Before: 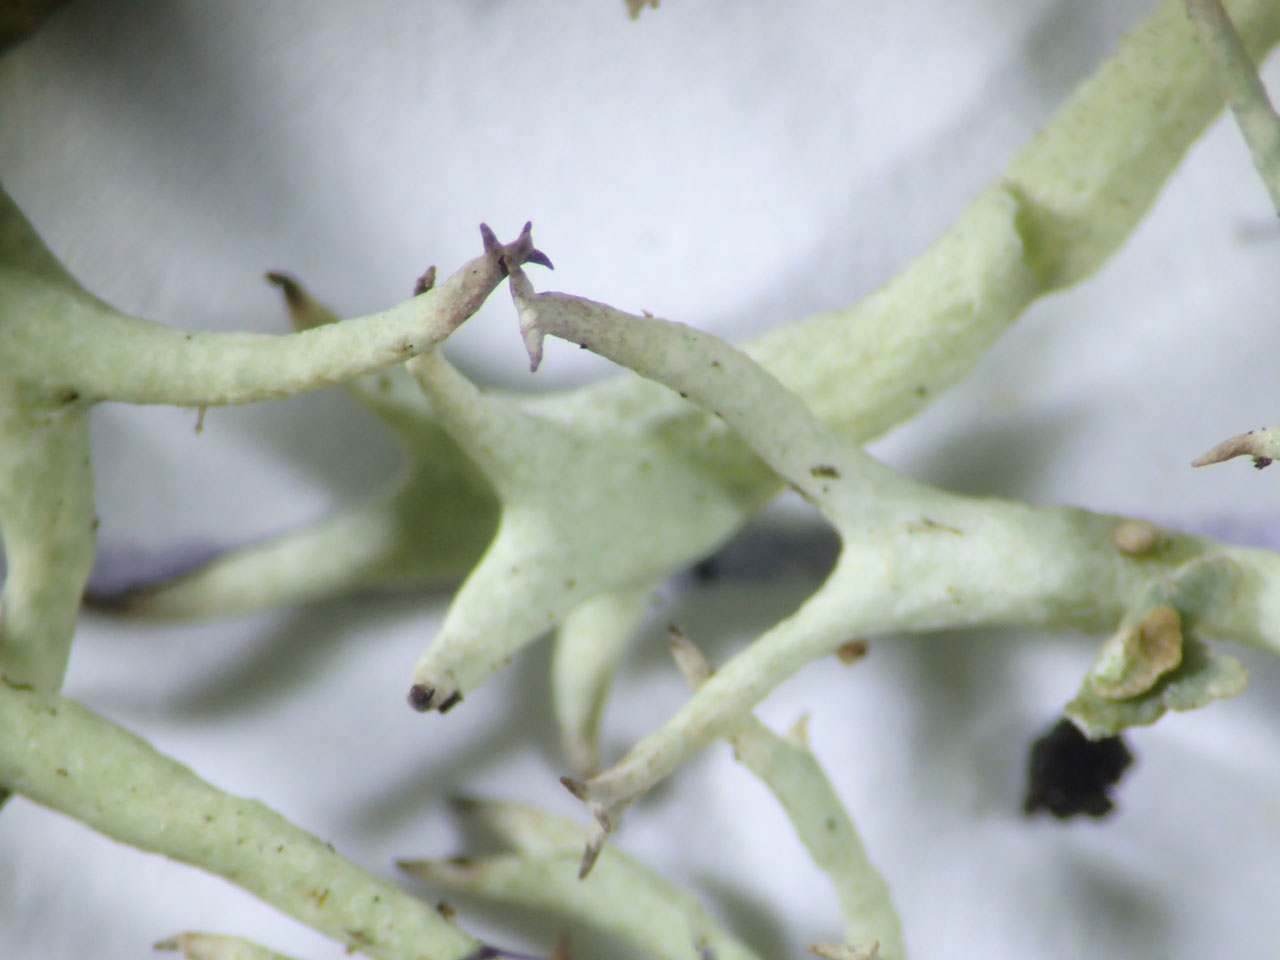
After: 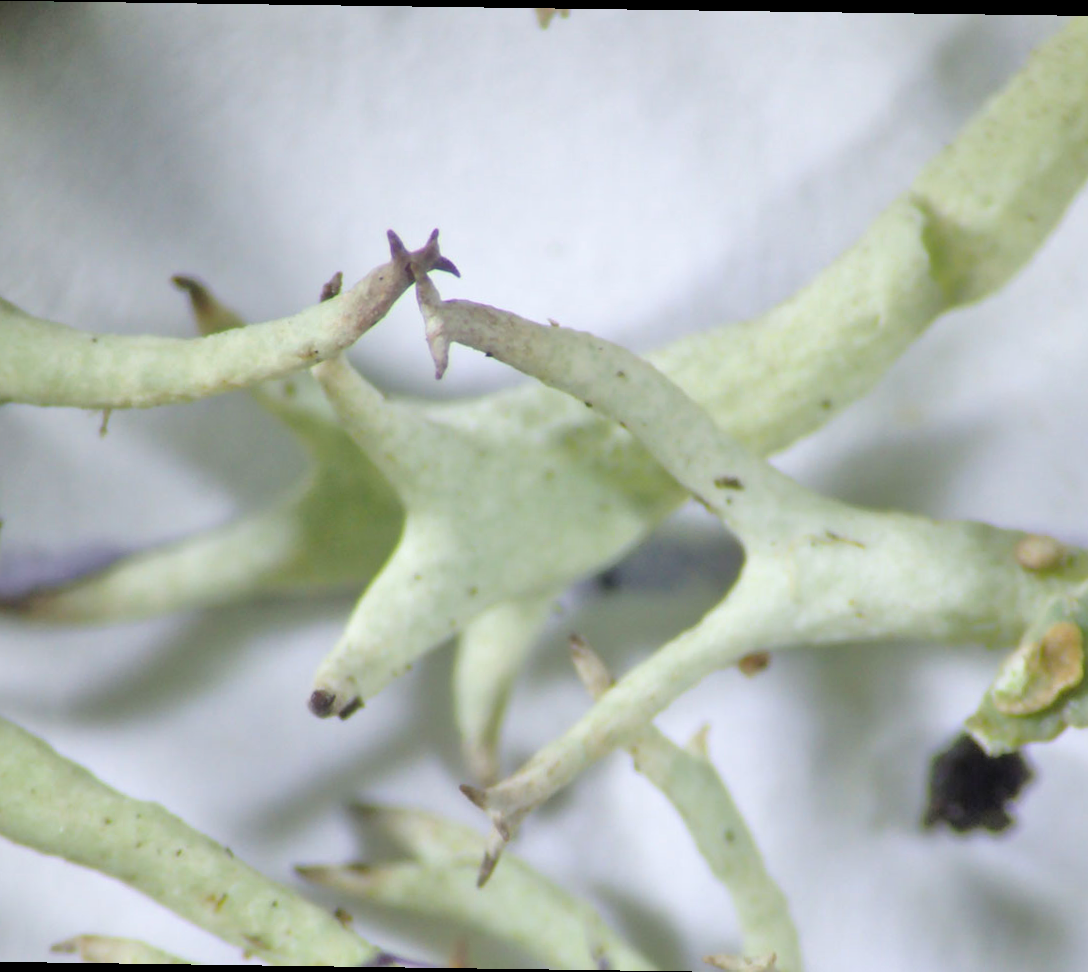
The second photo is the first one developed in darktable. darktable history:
rotate and perspective: rotation 0.8°, automatic cropping off
crop: left 8.026%, right 7.374%
tone equalizer: -7 EV 0.15 EV, -6 EV 0.6 EV, -5 EV 1.15 EV, -4 EV 1.33 EV, -3 EV 1.15 EV, -2 EV 0.6 EV, -1 EV 0.15 EV, mask exposure compensation -0.5 EV
